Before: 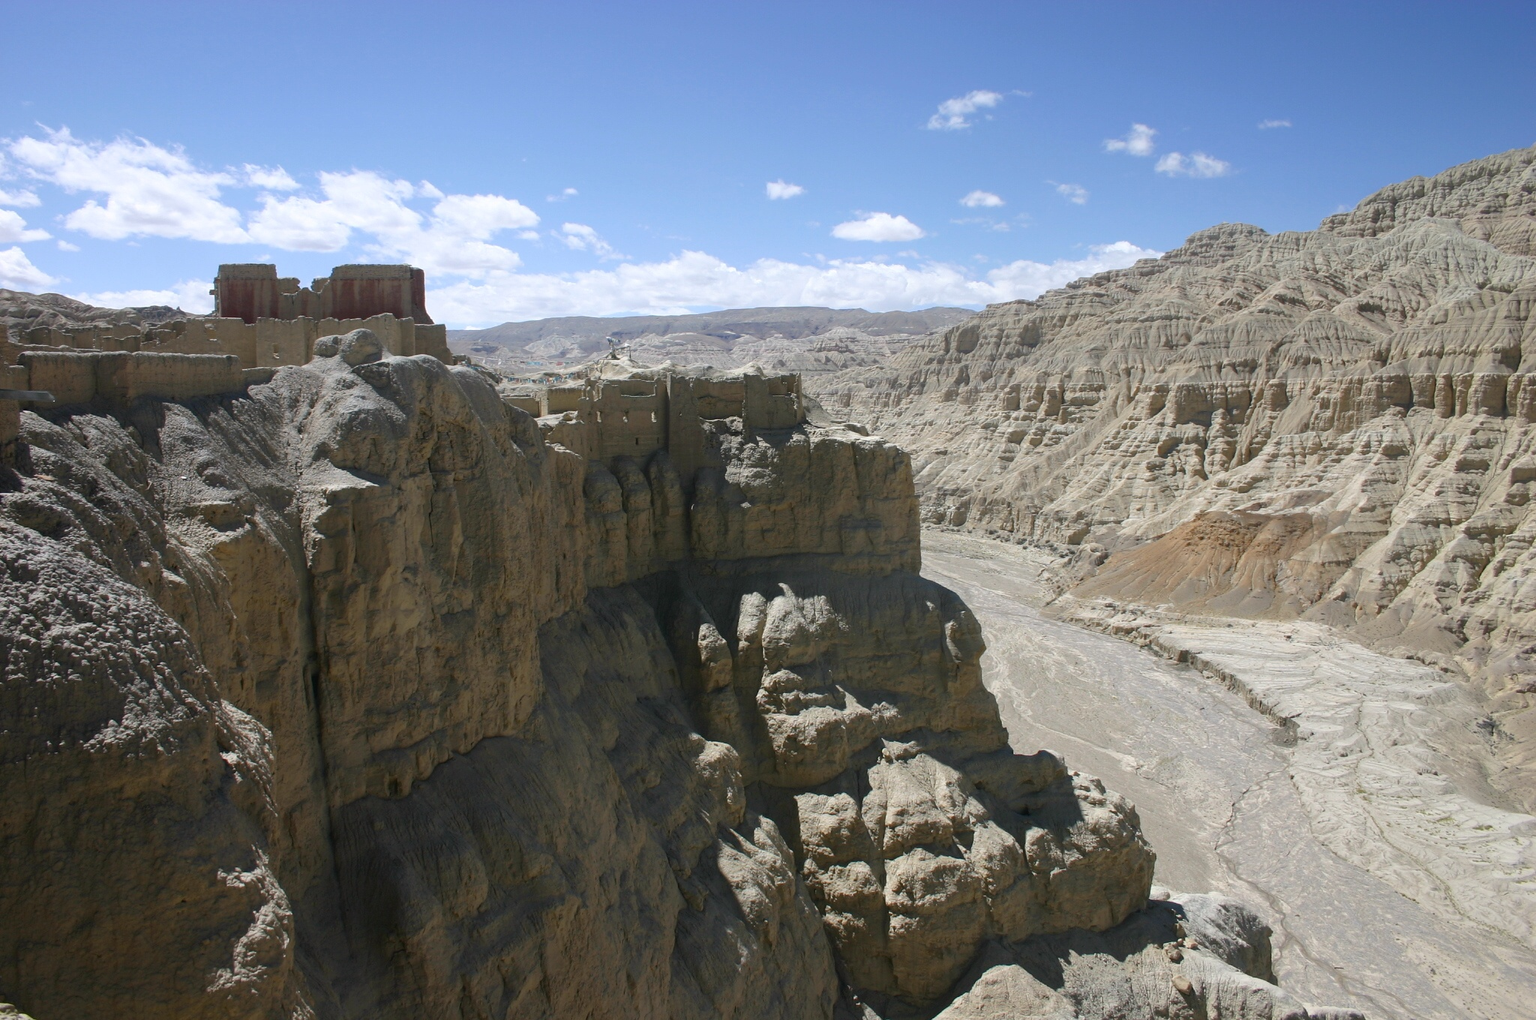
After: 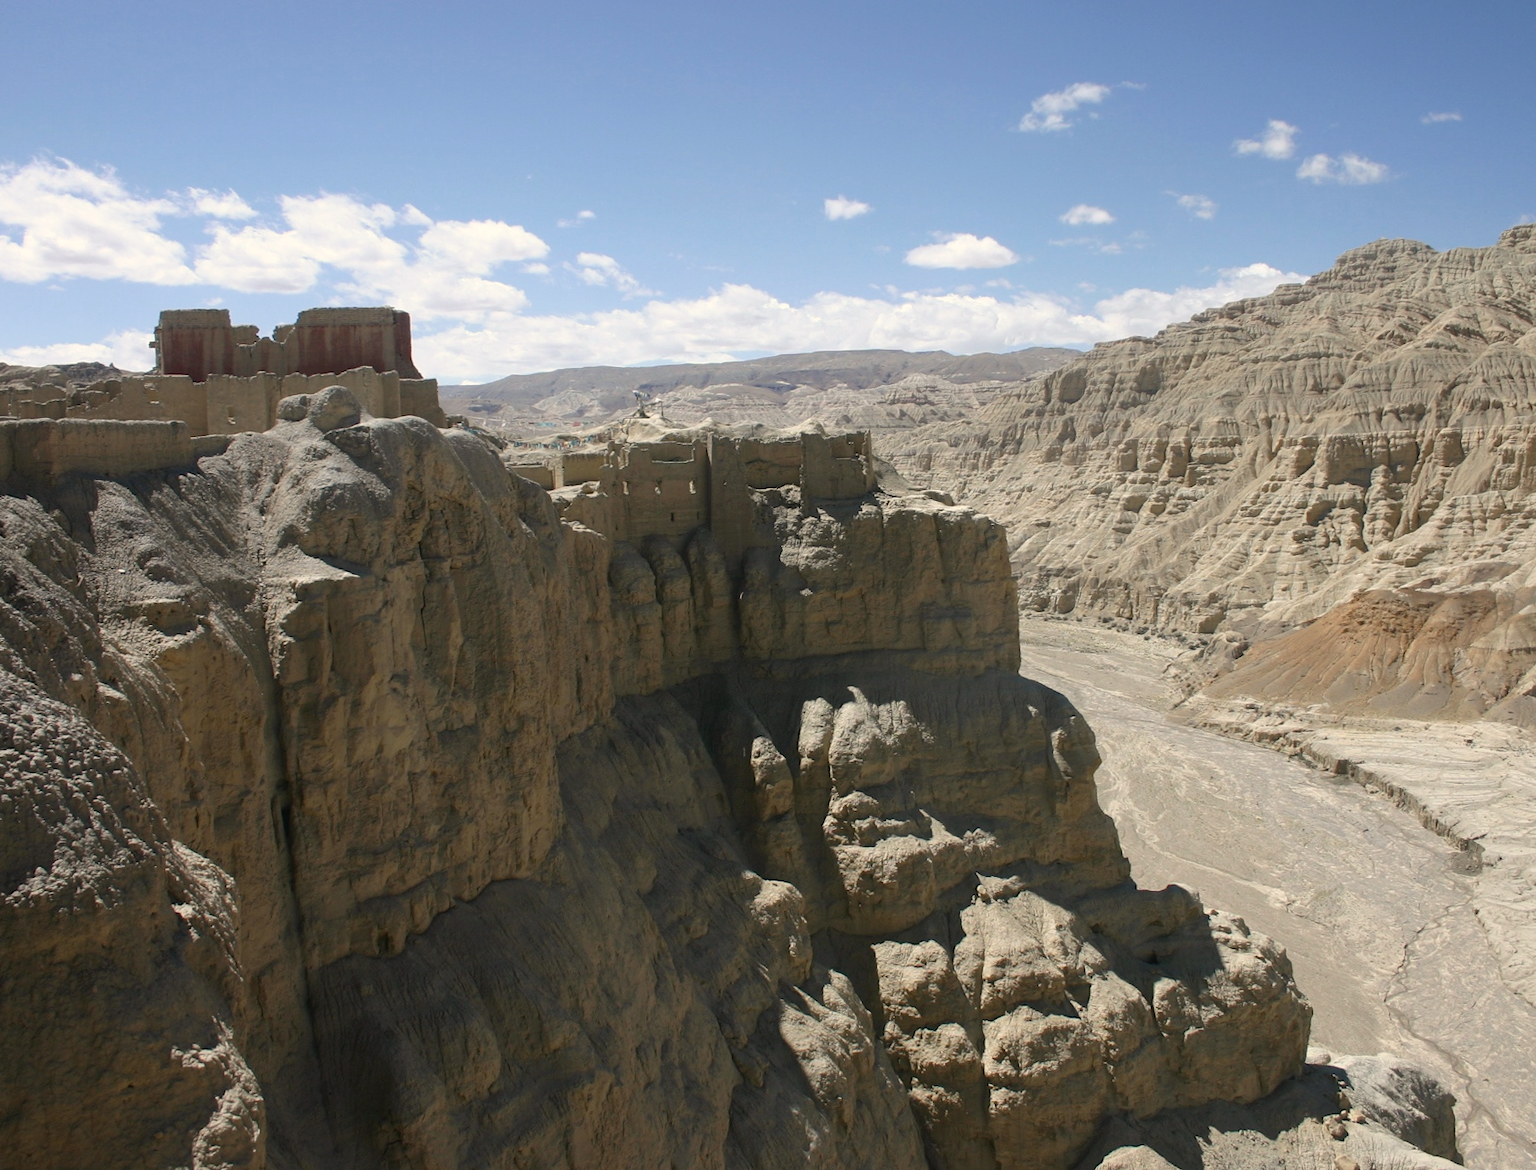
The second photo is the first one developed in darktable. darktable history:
crop and rotate: angle 1°, left 4.281%, top 0.642%, right 11.383%, bottom 2.486%
white balance: red 1.045, blue 0.932
contrast brightness saturation: saturation -0.05
